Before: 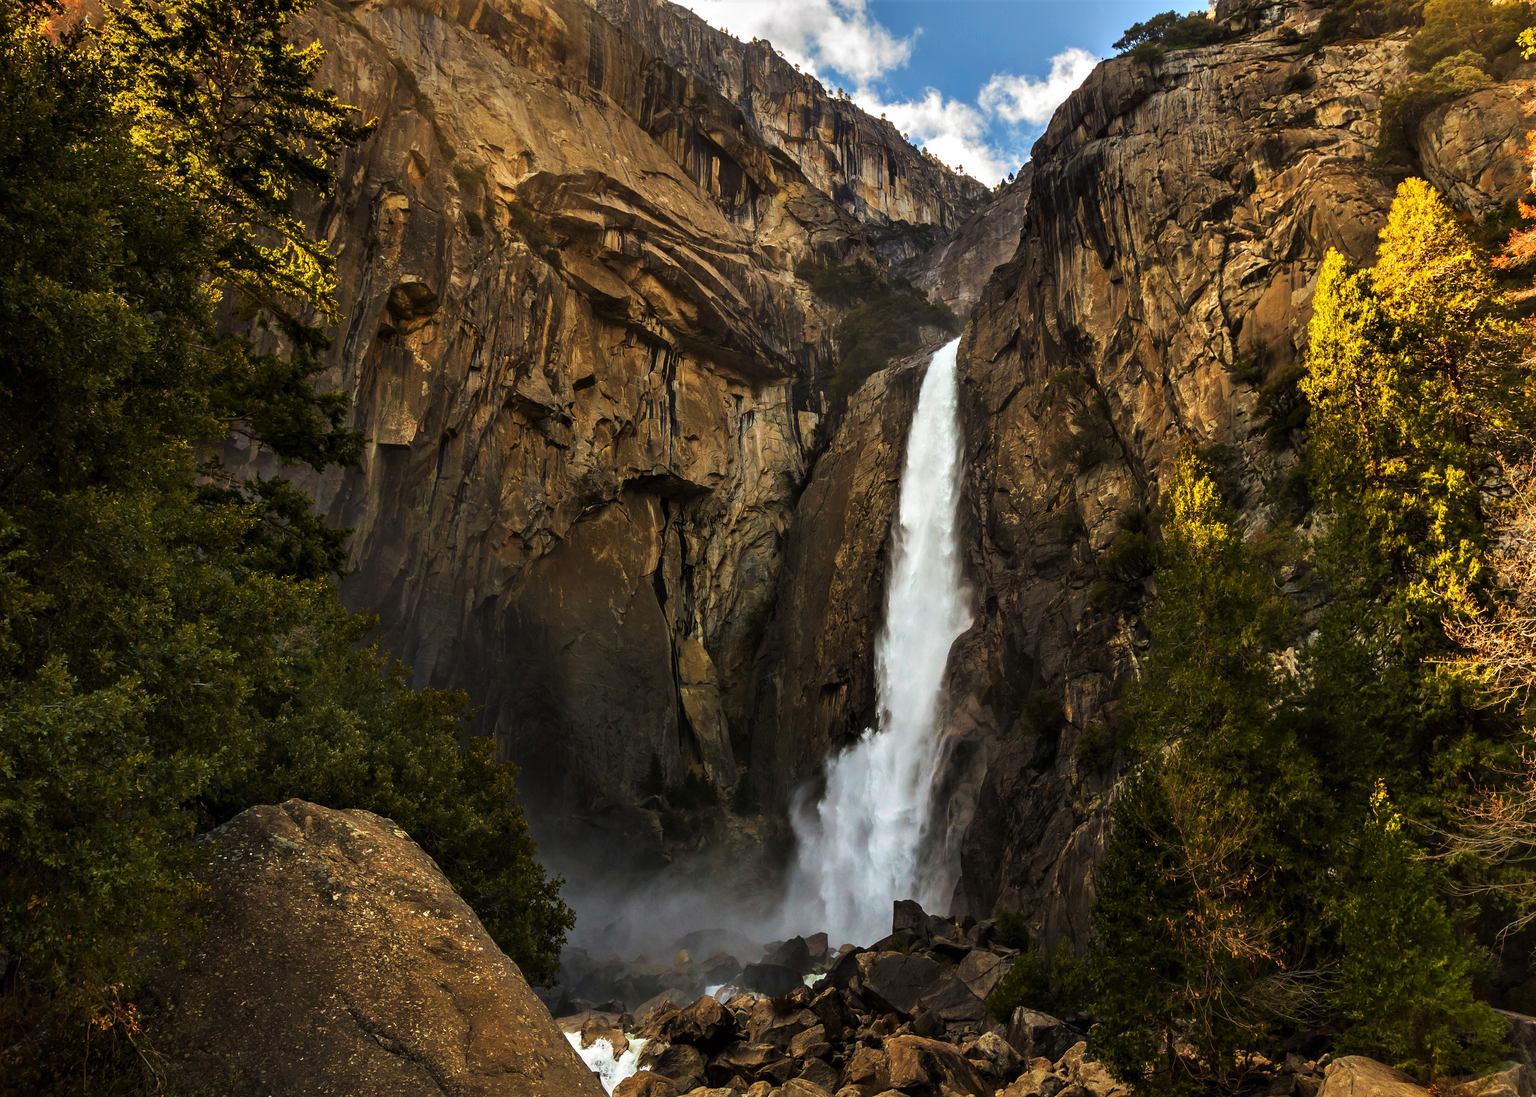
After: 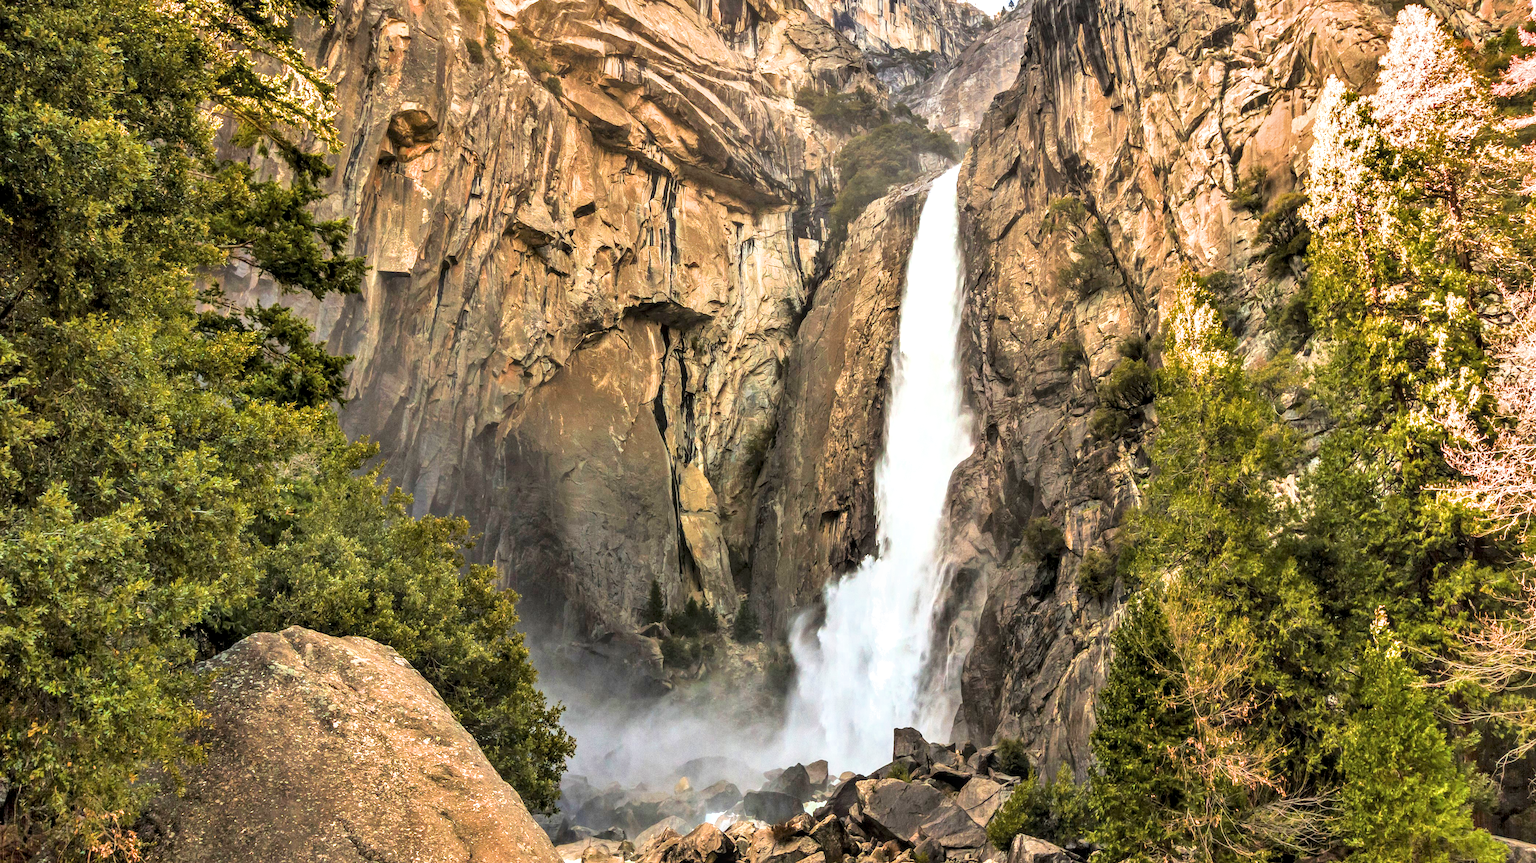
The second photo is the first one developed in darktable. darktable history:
shadows and highlights: low approximation 0.01, soften with gaussian
filmic rgb: black relative exposure -7.65 EV, white relative exposure 4.56 EV, threshold 5.99 EV, hardness 3.61, enable highlight reconstruction true
crop and rotate: top 15.823%, bottom 5.423%
exposure: black level correction 0, exposure 1.458 EV, compensate exposure bias true, compensate highlight preservation false
local contrast: on, module defaults
